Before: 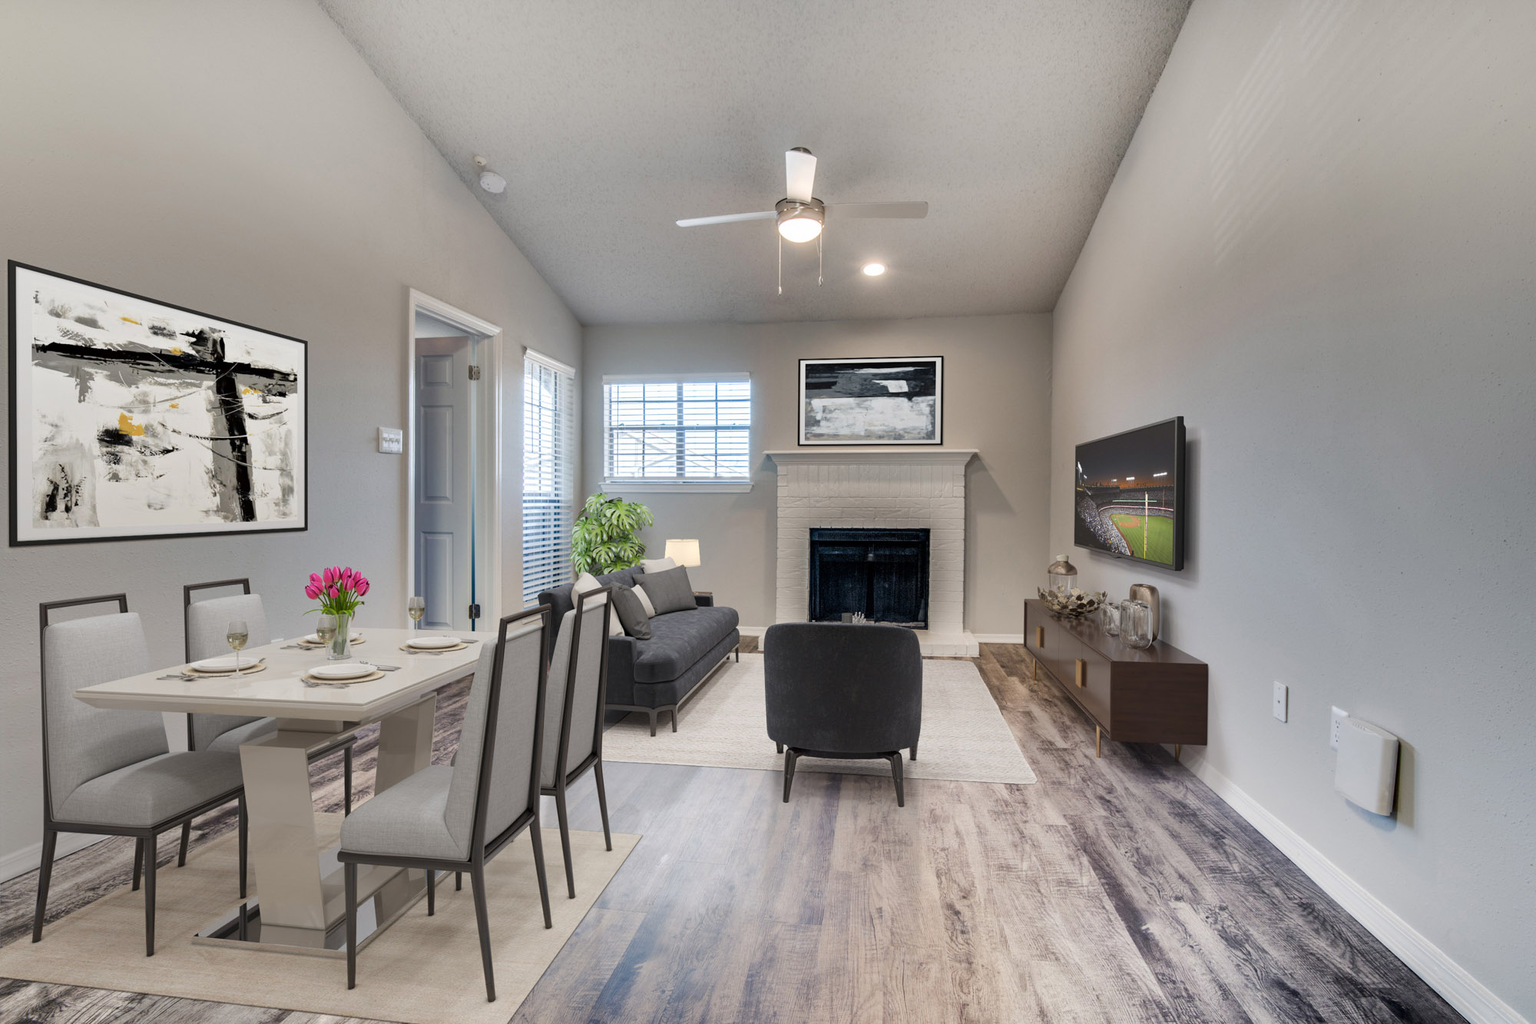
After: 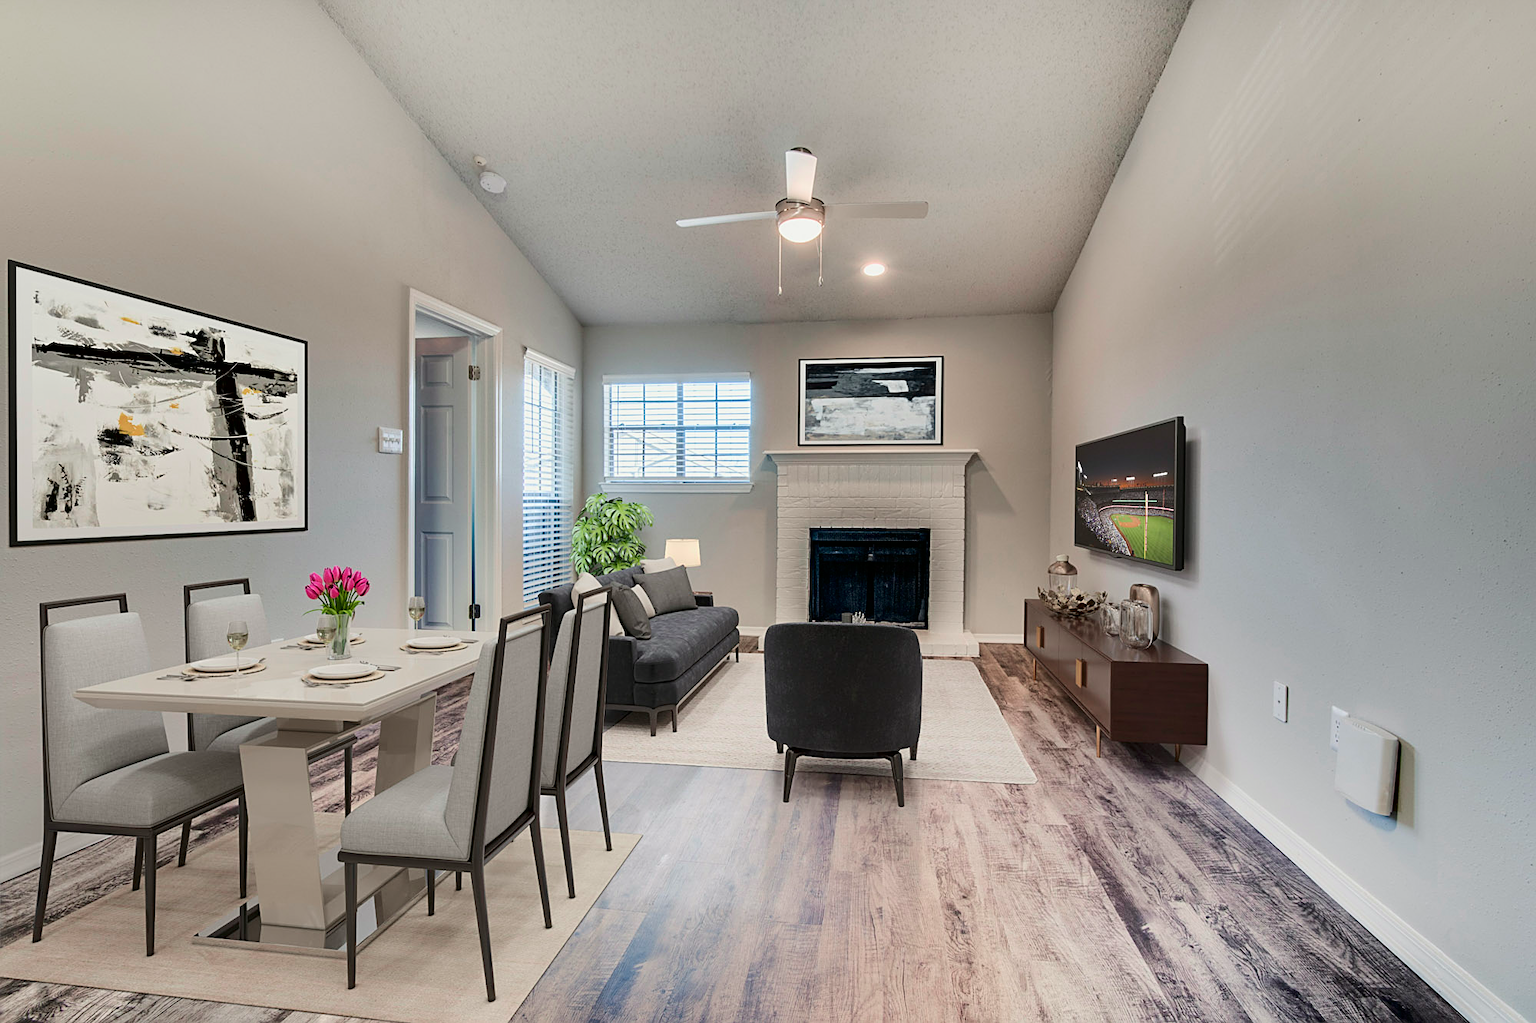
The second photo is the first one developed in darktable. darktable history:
sharpen: on, module defaults
tone curve: curves: ch0 [(0, 0) (0.068, 0.031) (0.175, 0.132) (0.337, 0.304) (0.498, 0.511) (0.748, 0.762) (0.993, 0.954)]; ch1 [(0, 0) (0.294, 0.184) (0.359, 0.34) (0.362, 0.35) (0.43, 0.41) (0.469, 0.453) (0.495, 0.489) (0.54, 0.563) (0.612, 0.641) (1, 1)]; ch2 [(0, 0) (0.431, 0.419) (0.495, 0.502) (0.524, 0.534) (0.557, 0.56) (0.634, 0.654) (0.728, 0.722) (1, 1)], color space Lab, independent channels, preserve colors none
